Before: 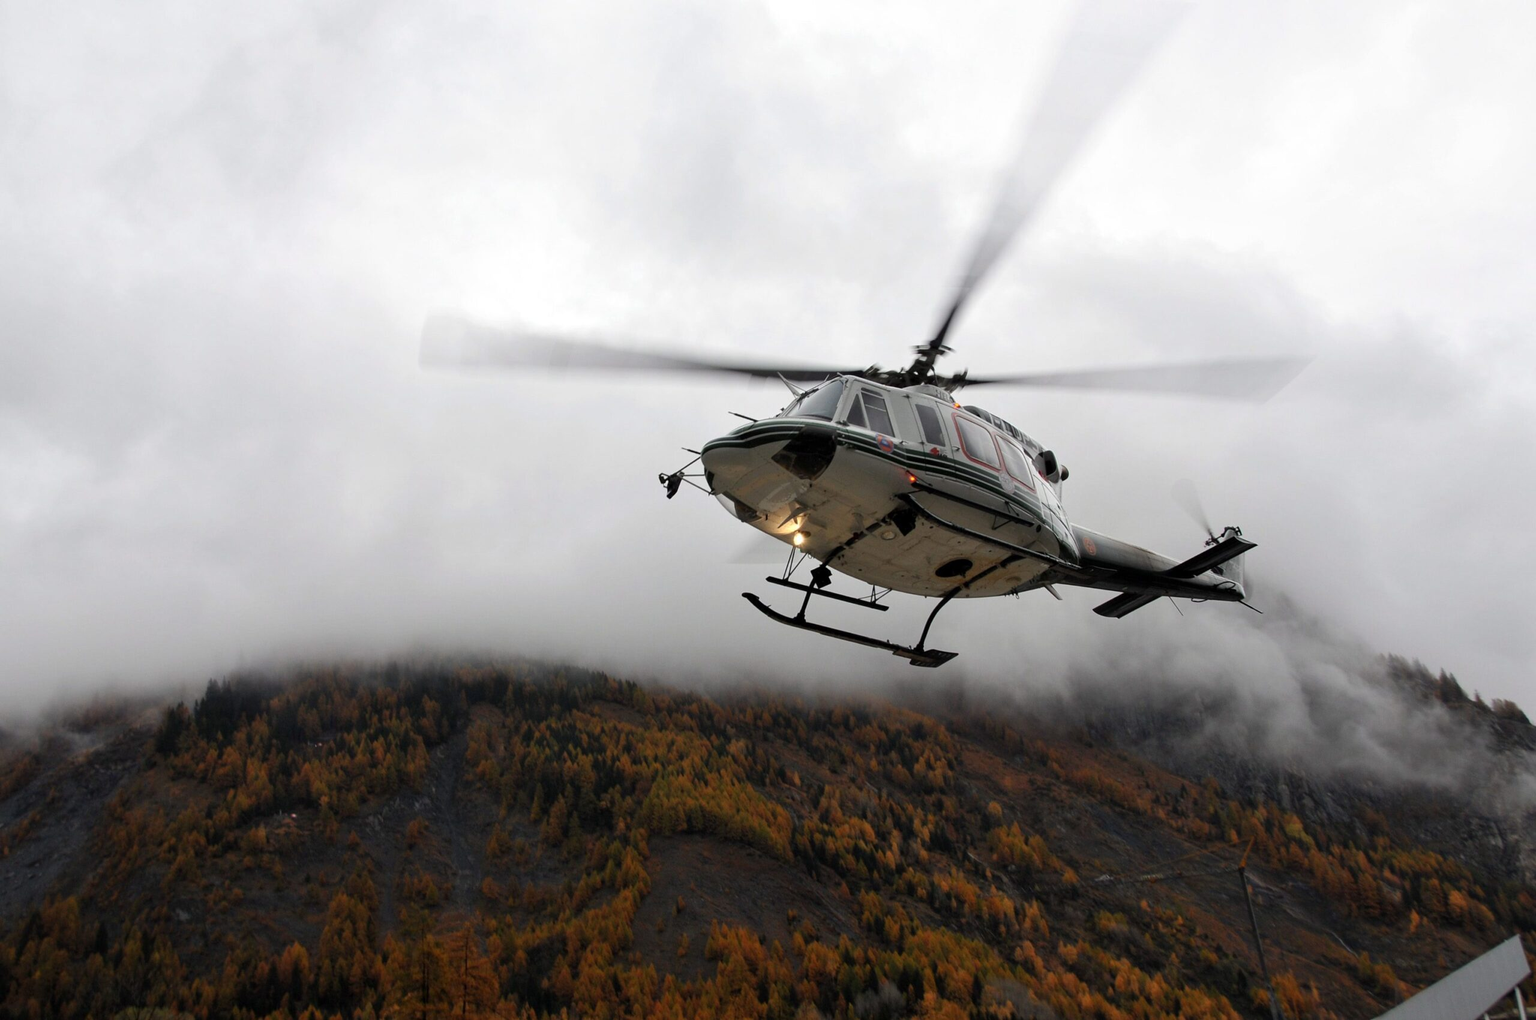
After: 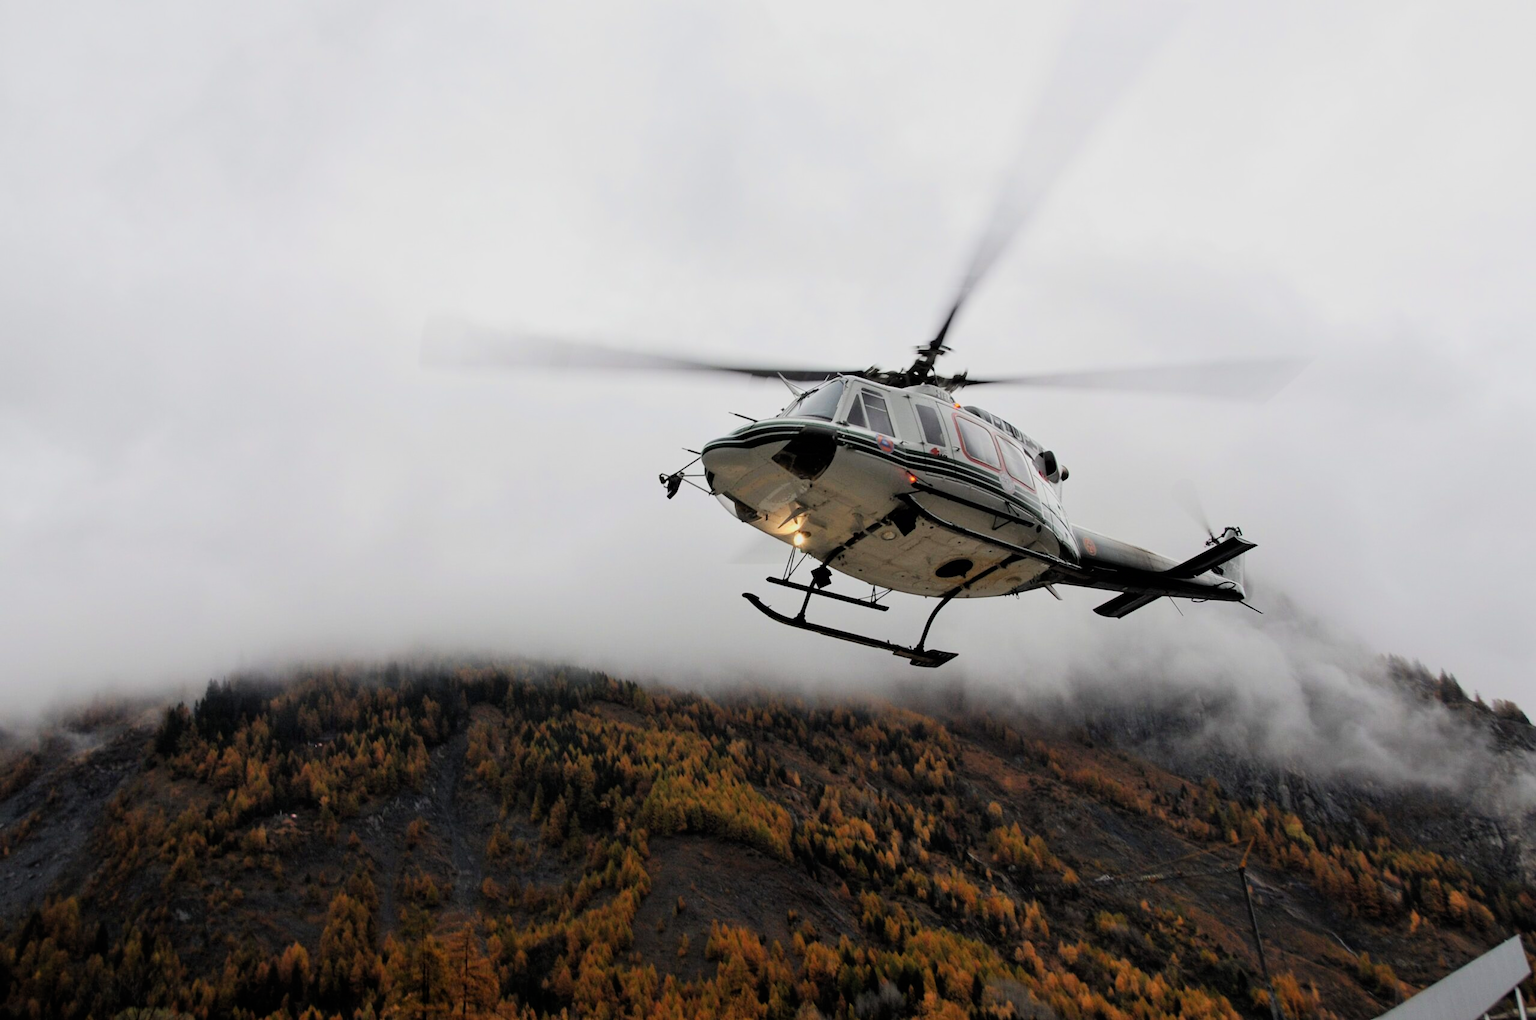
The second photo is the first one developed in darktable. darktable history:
filmic rgb: black relative exposure -7.48 EV, white relative exposure 4.83 EV, hardness 3.4, color science v6 (2022)
exposure: exposure 0.6 EV, compensate highlight preservation false
